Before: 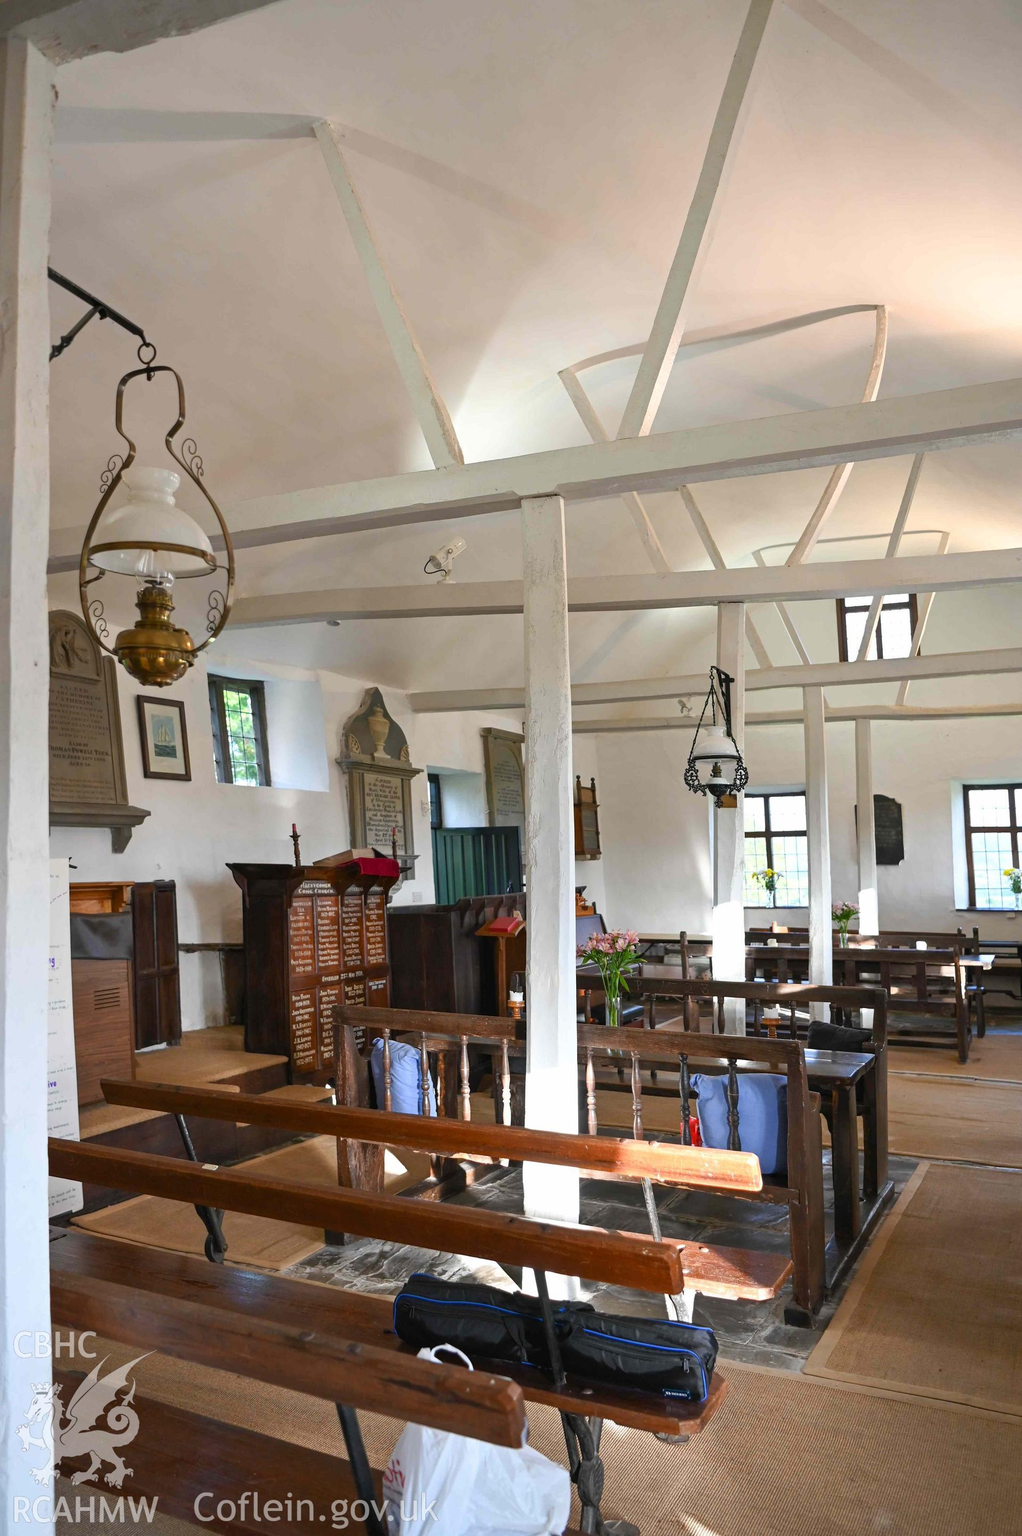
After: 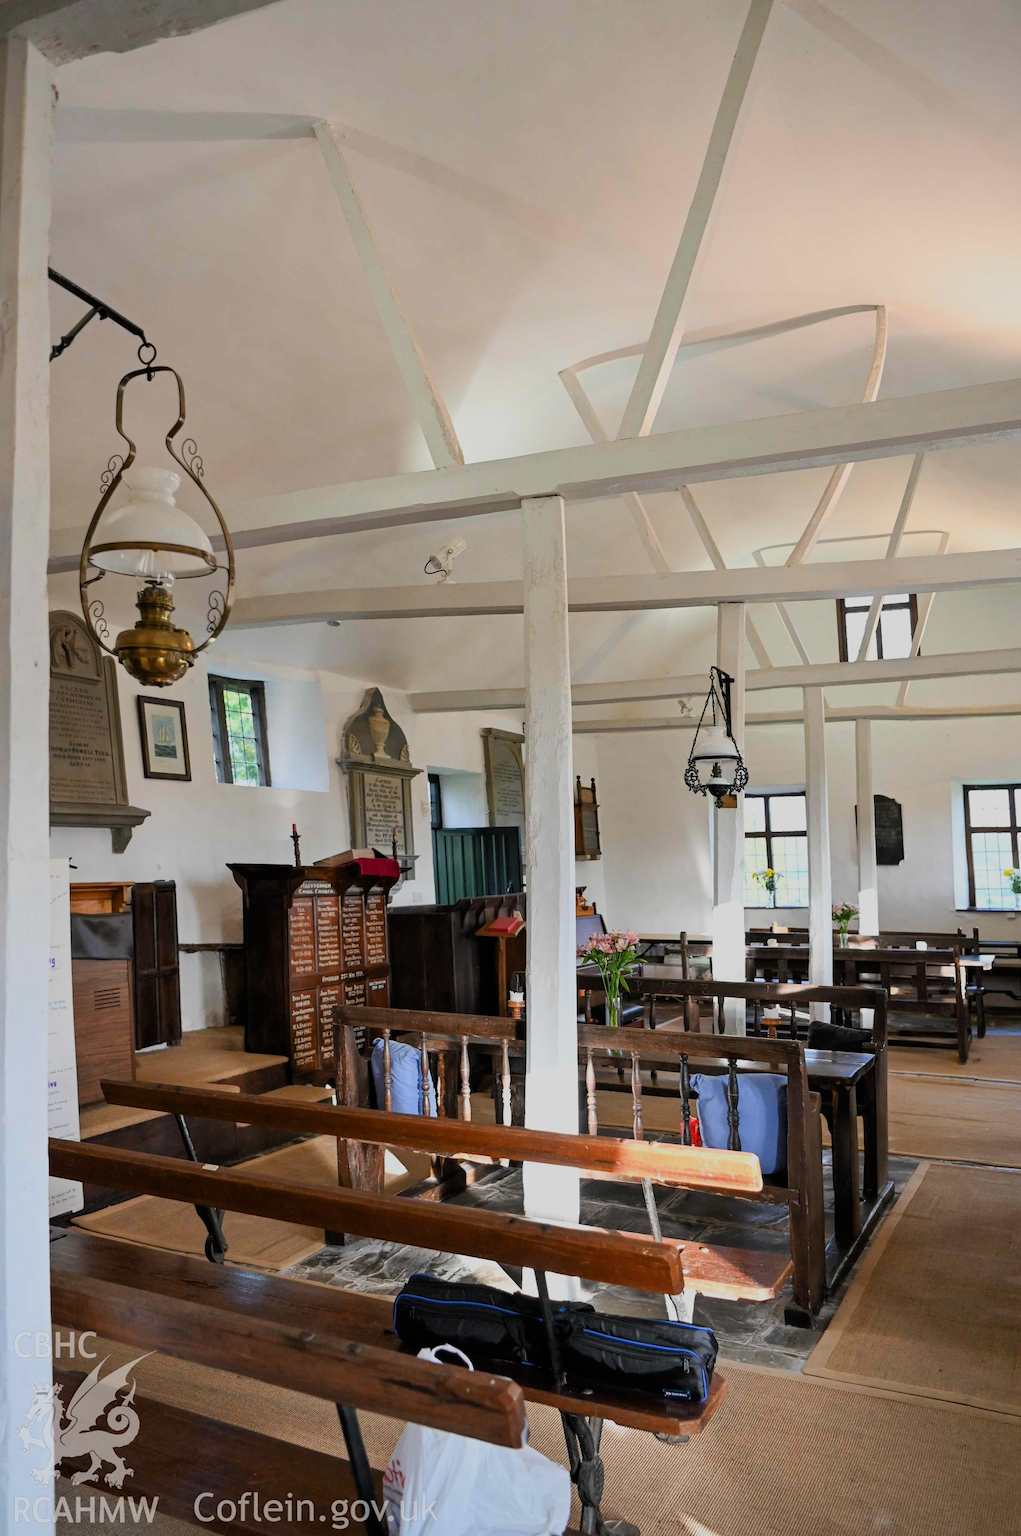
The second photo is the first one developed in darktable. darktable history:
filmic rgb: black relative exposure -7.65 EV, white relative exposure 4.56 EV, hardness 3.61, contrast 1.052, color science v6 (2022), iterations of high-quality reconstruction 0
